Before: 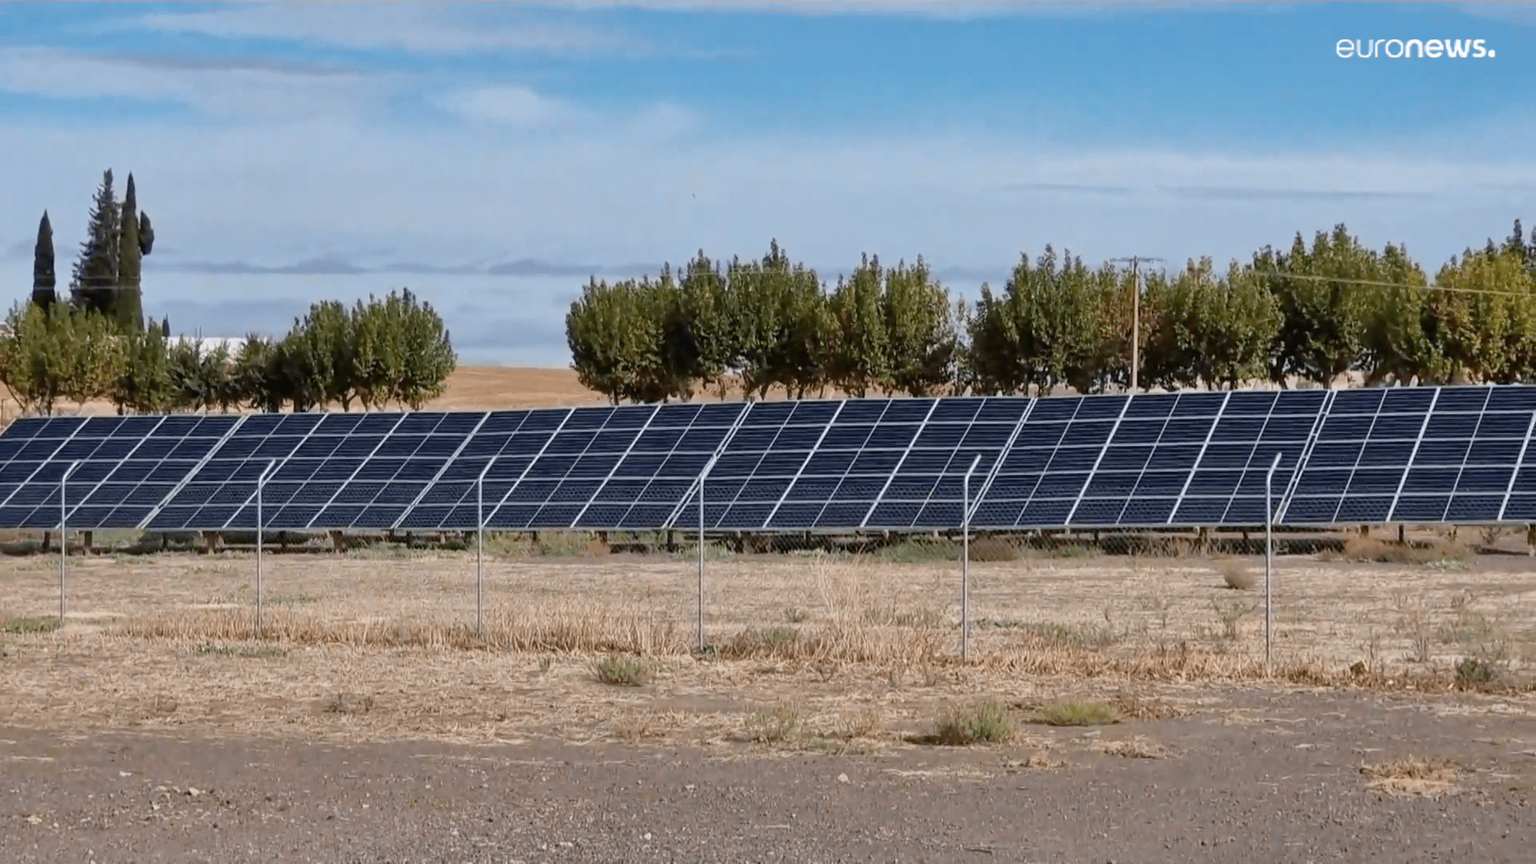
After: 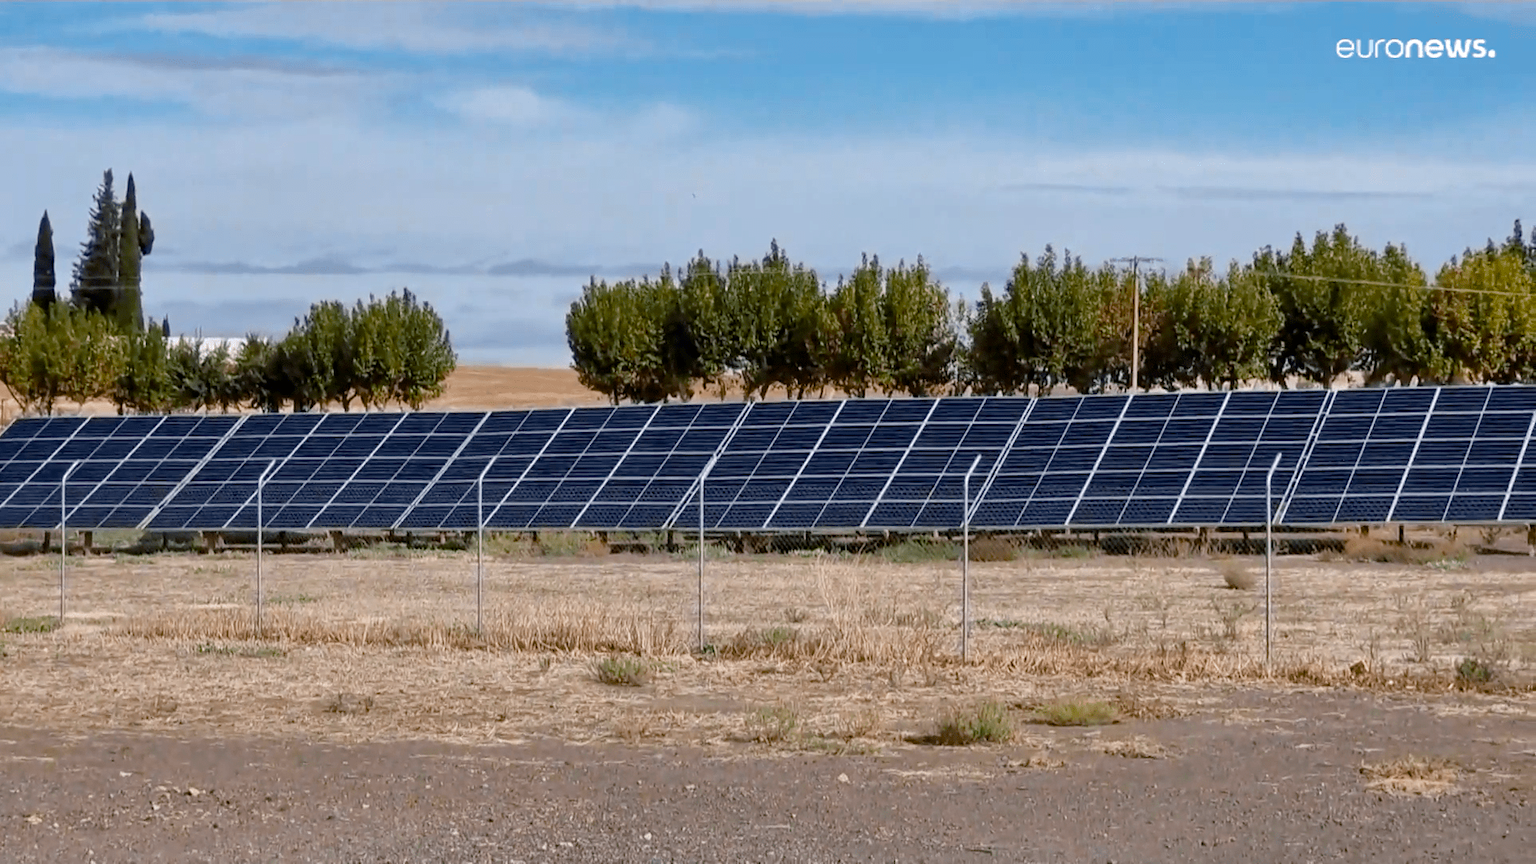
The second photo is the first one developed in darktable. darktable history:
color balance rgb: shadows lift › chroma 1%, shadows lift › hue 240.63°, highlights gain › chroma 0.201%, highlights gain › hue 329.78°, global offset › luminance -0.25%, perceptual saturation grading › global saturation 20%, perceptual saturation grading › highlights -24.883%, perceptual saturation grading › shadows 25.889%, contrast 4.863%
